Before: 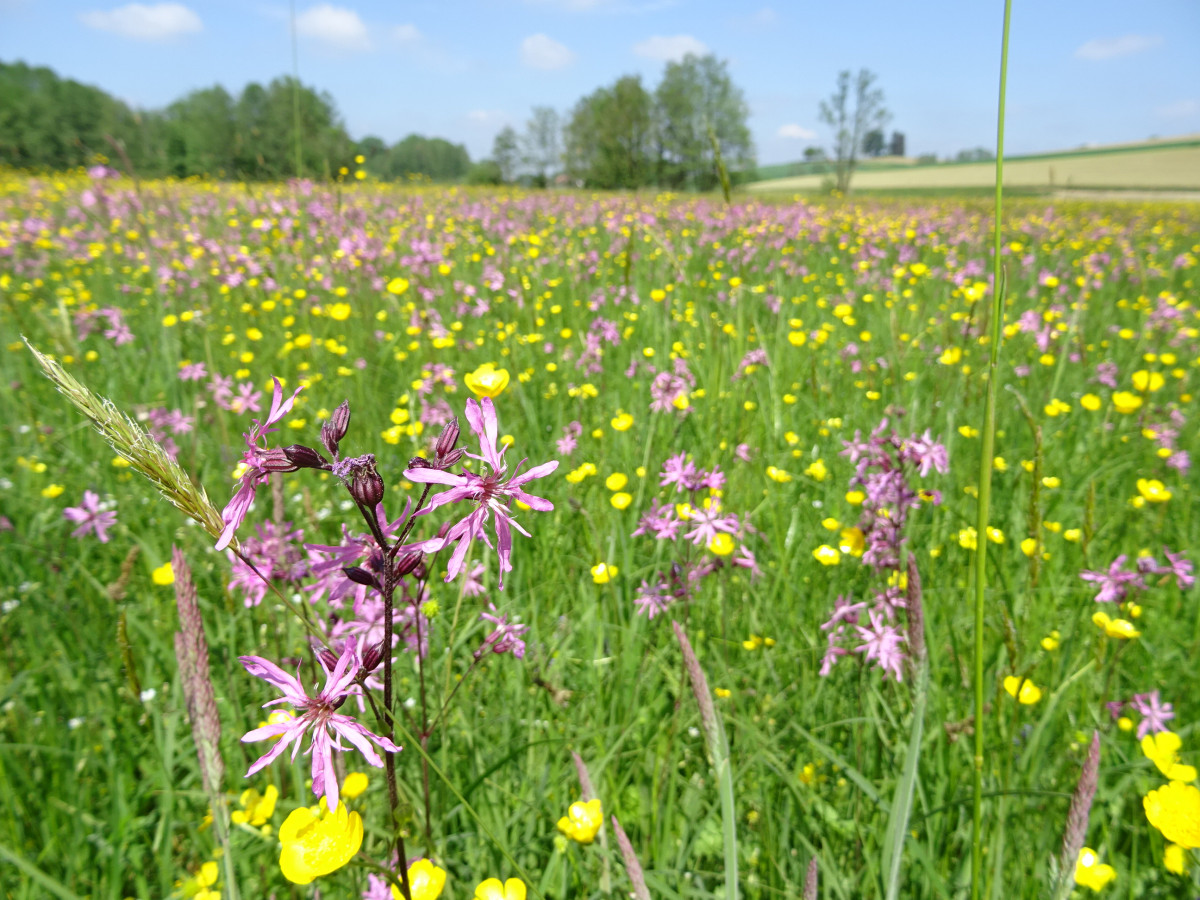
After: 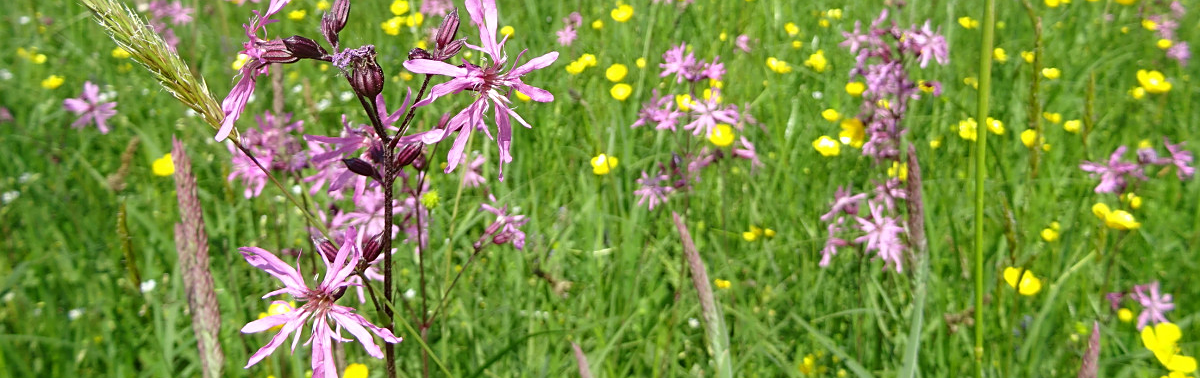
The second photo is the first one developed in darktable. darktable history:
crop: top 45.551%, bottom 12.262%
sharpen: radius 1.559, amount 0.373, threshold 1.271
